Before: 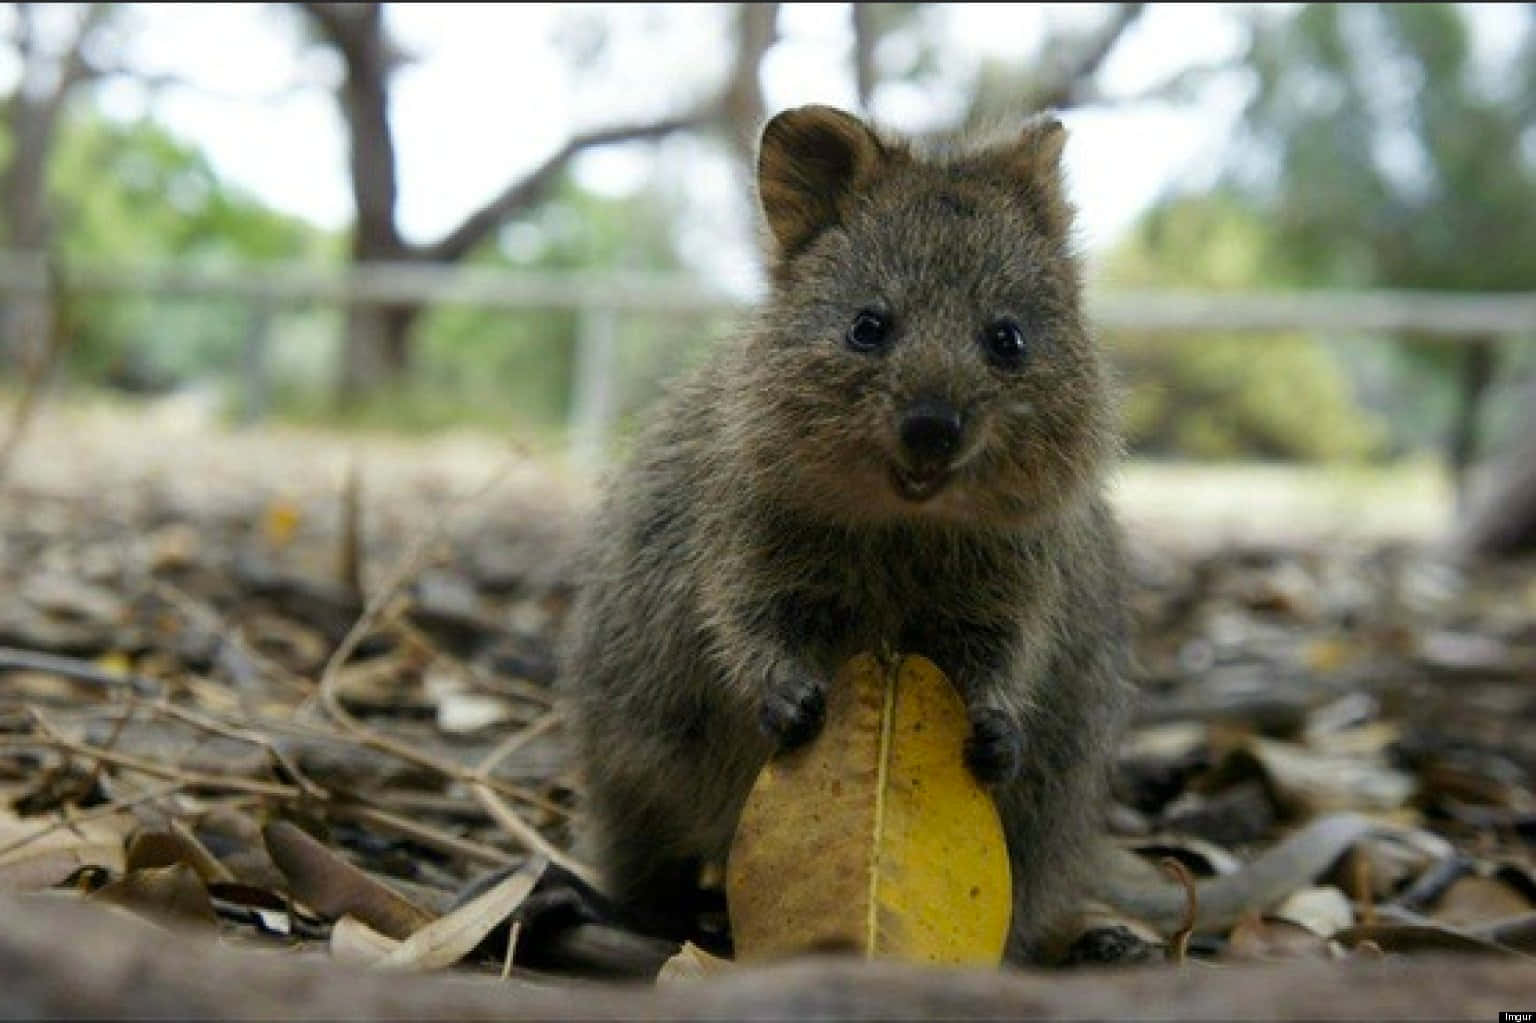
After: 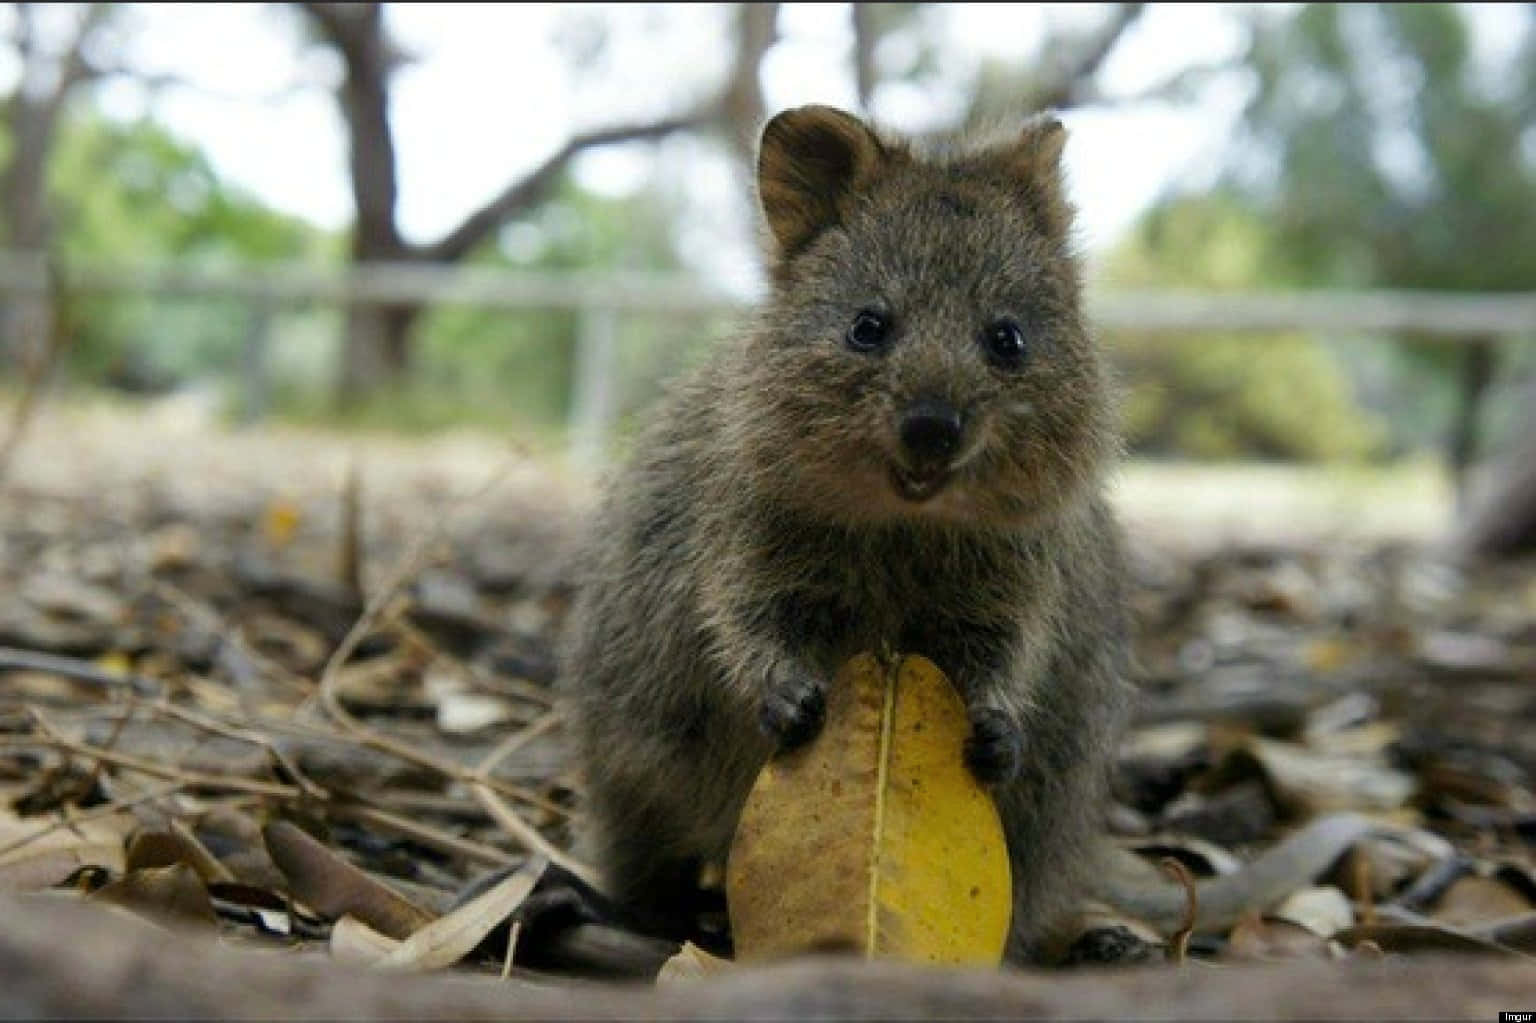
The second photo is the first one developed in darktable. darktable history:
shadows and highlights: shadows 36.33, highlights -27.72, soften with gaussian
